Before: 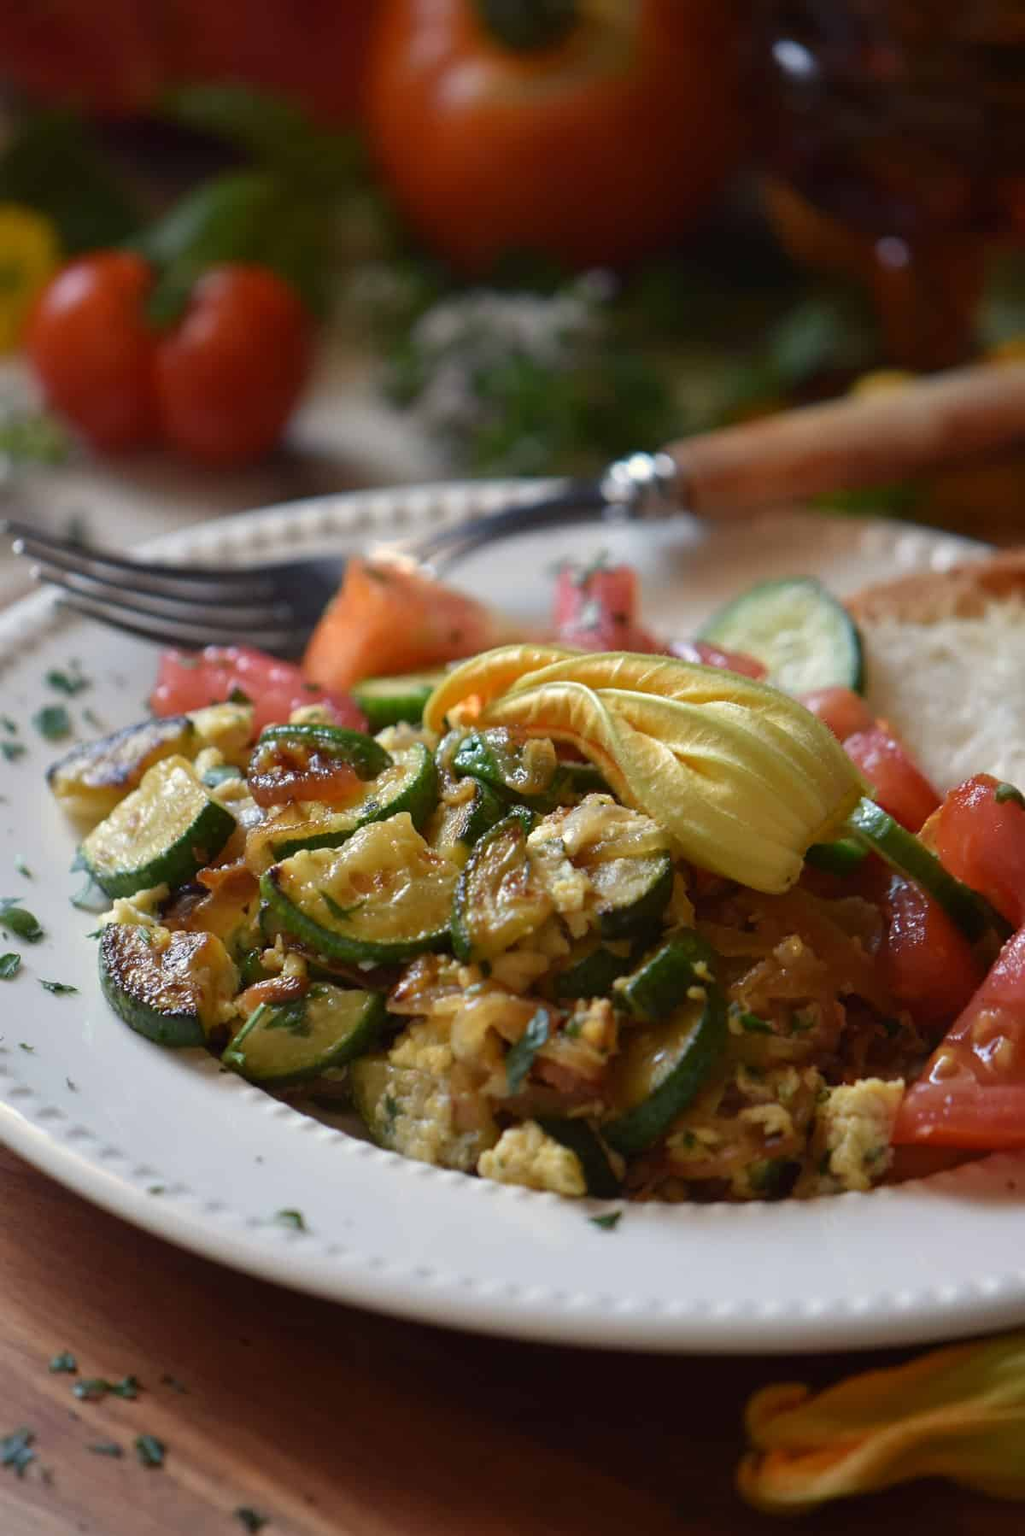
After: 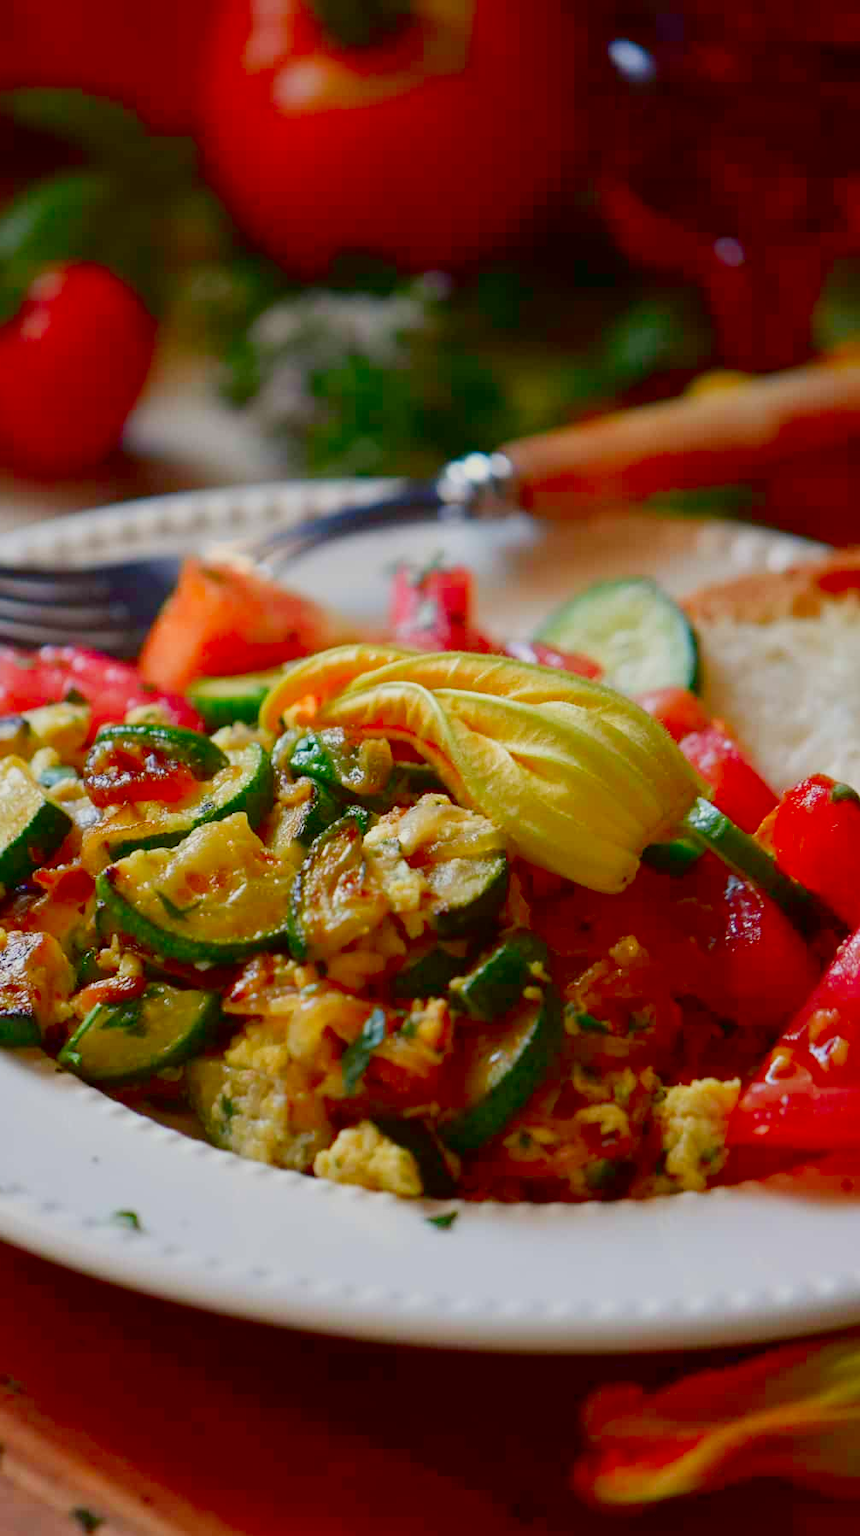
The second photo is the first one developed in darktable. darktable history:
levels: levels [0, 0.397, 0.955]
crop: left 16.007%
contrast brightness saturation: brightness -0.245, saturation 0.197
filmic rgb: black relative exposure -16 EV, white relative exposure 4.92 EV, hardness 6.22
